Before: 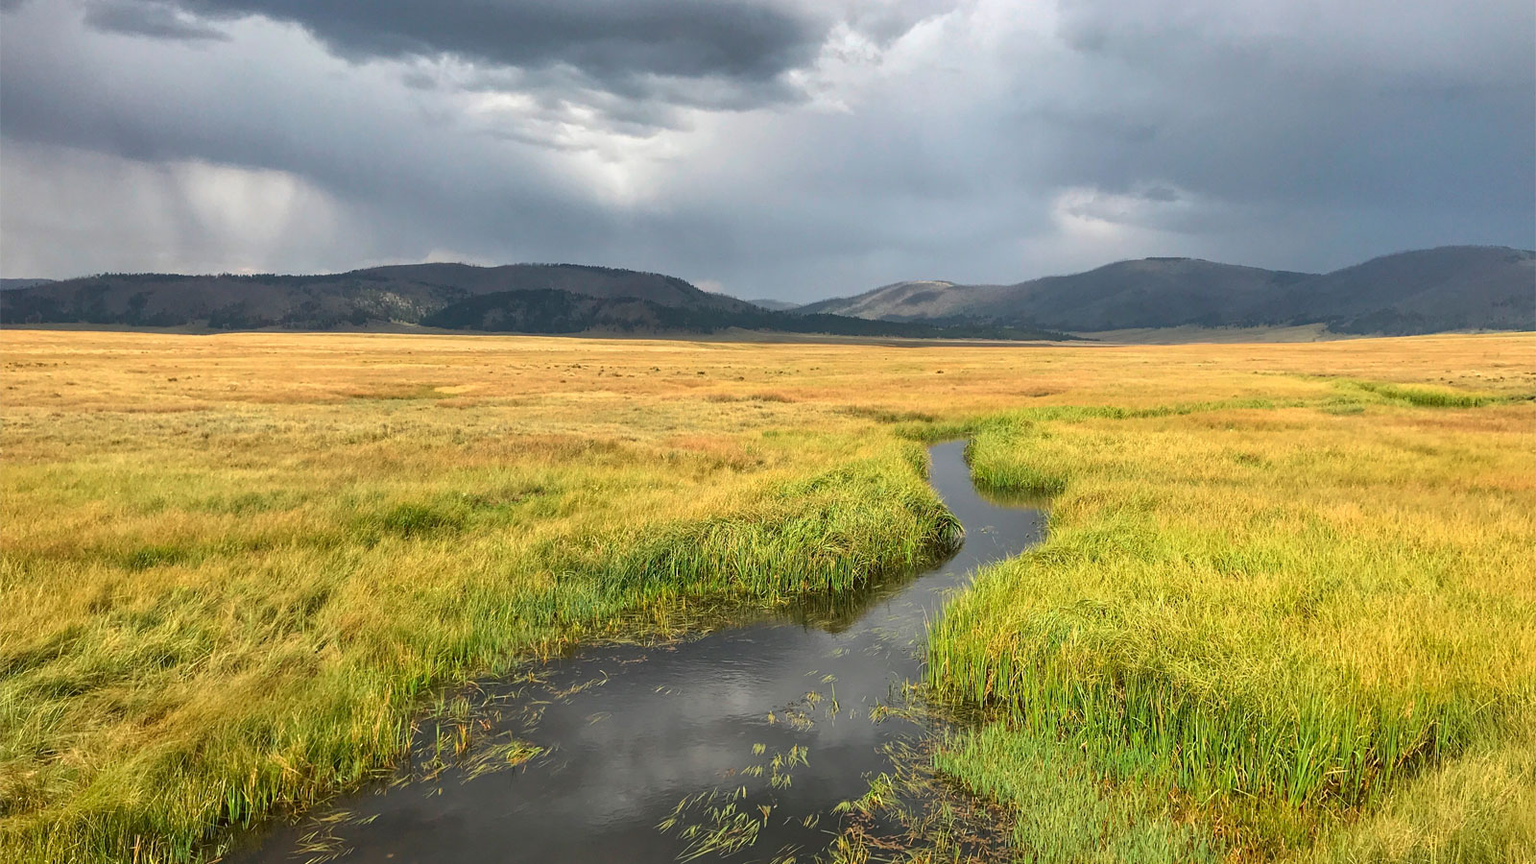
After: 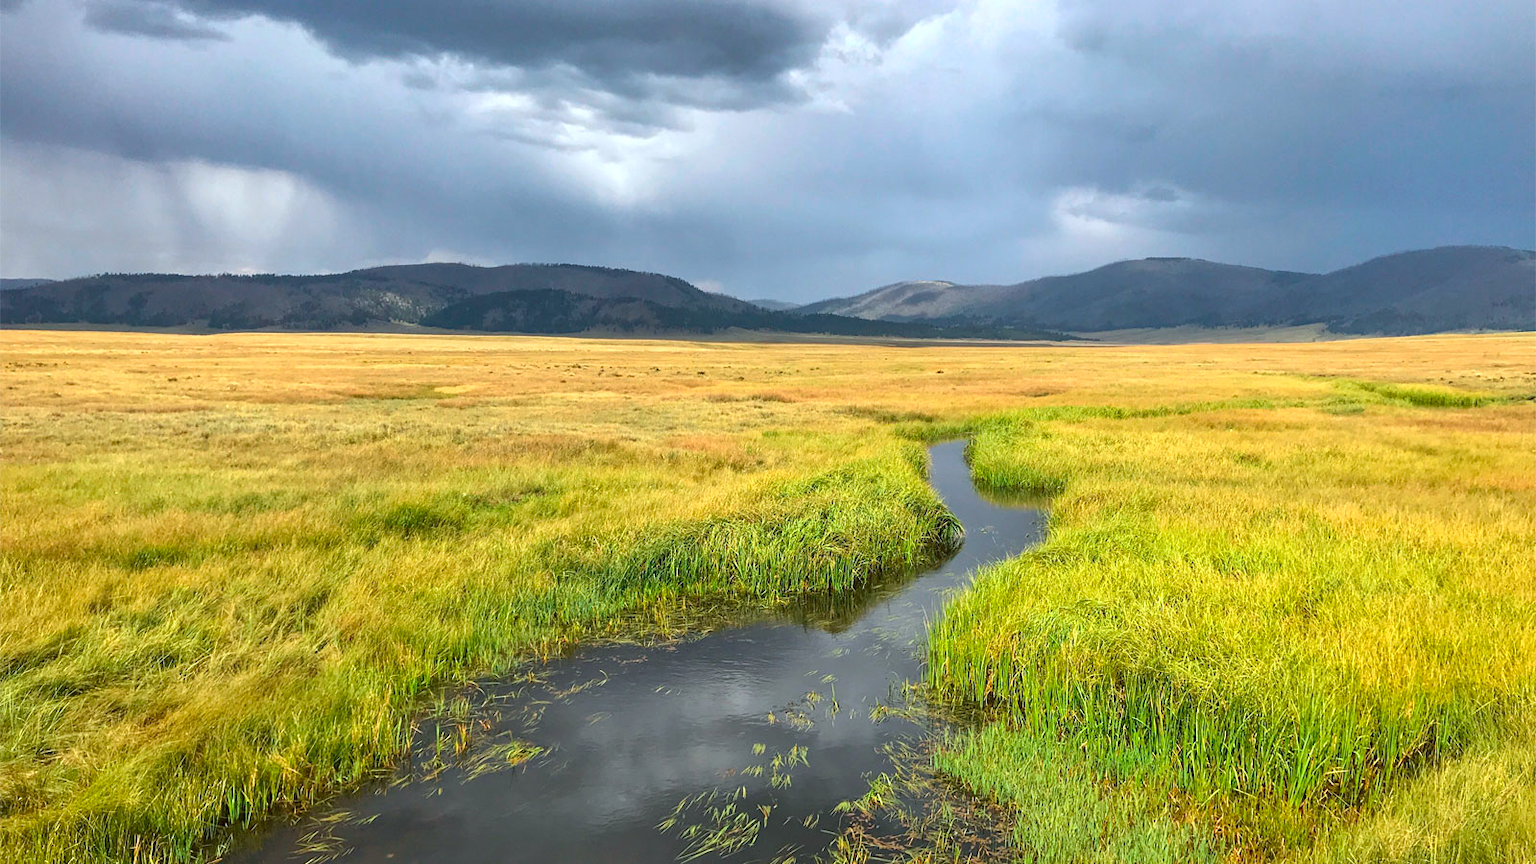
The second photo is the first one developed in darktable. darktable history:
color calibration: output colorfulness [0, 0.315, 0, 0], x 0.367, y 0.379, temperature 4399.01 K
exposure: exposure 0.198 EV, compensate highlight preservation false
